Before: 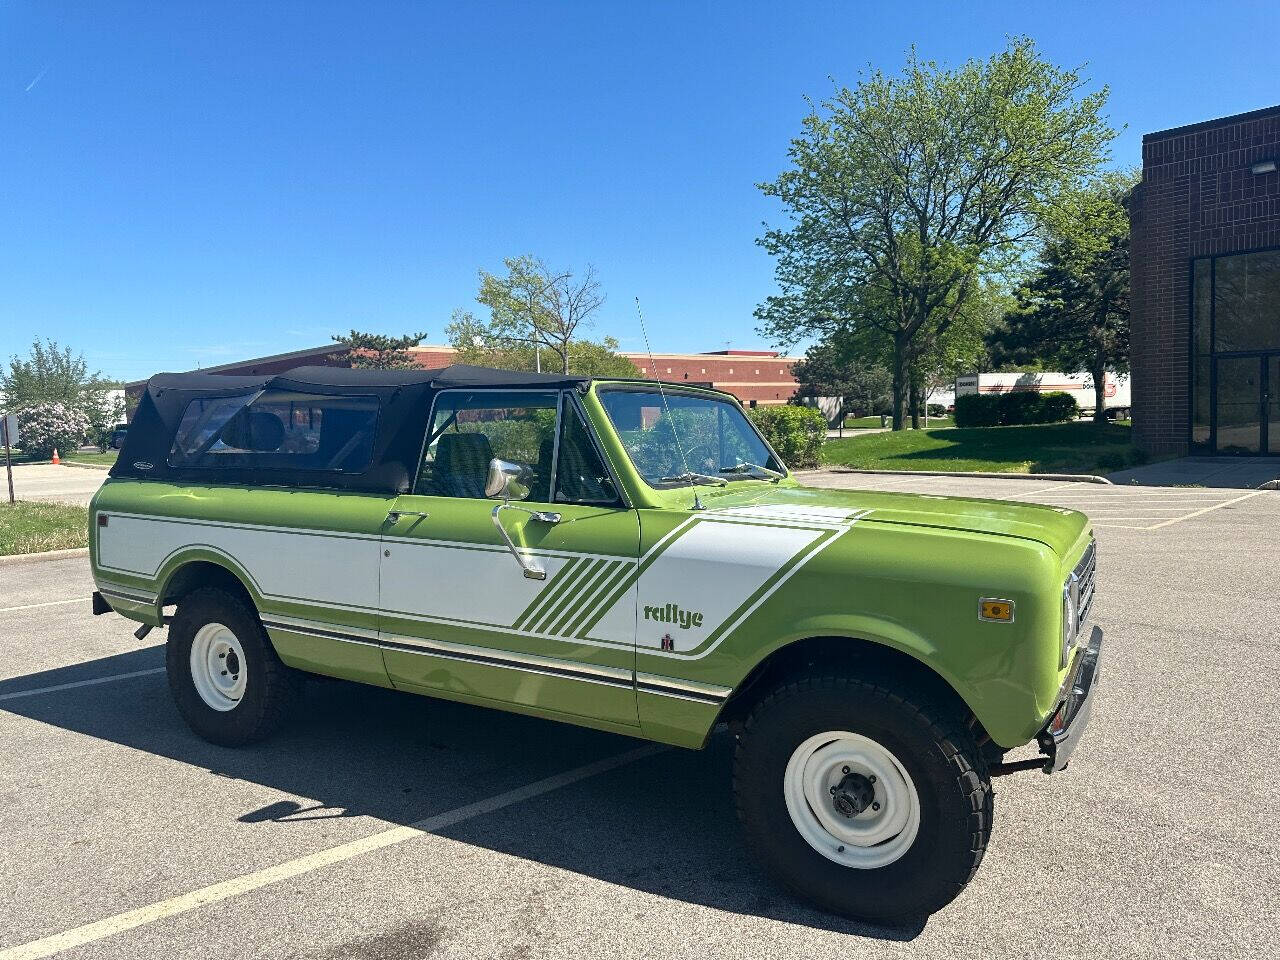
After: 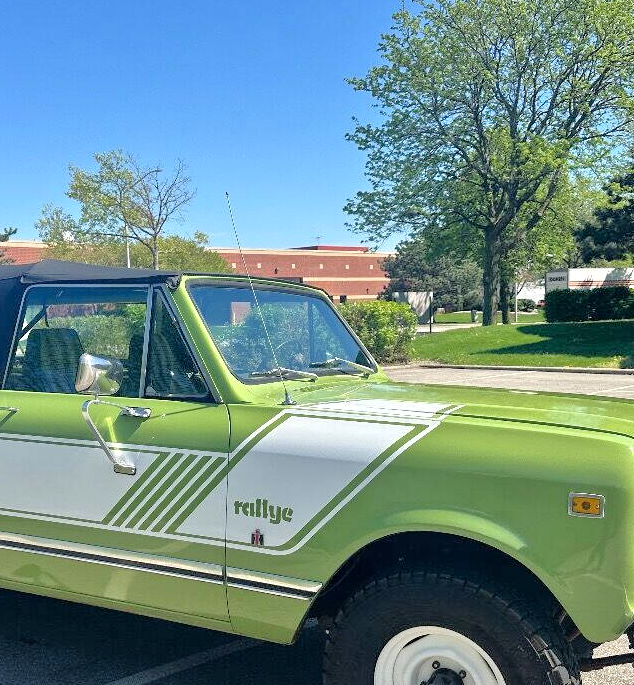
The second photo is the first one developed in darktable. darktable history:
crop: left 32.075%, top 10.976%, right 18.355%, bottom 17.596%
tone equalizer: -7 EV 0.15 EV, -6 EV 0.6 EV, -5 EV 1.15 EV, -4 EV 1.33 EV, -3 EV 1.15 EV, -2 EV 0.6 EV, -1 EV 0.15 EV, mask exposure compensation -0.5 EV
